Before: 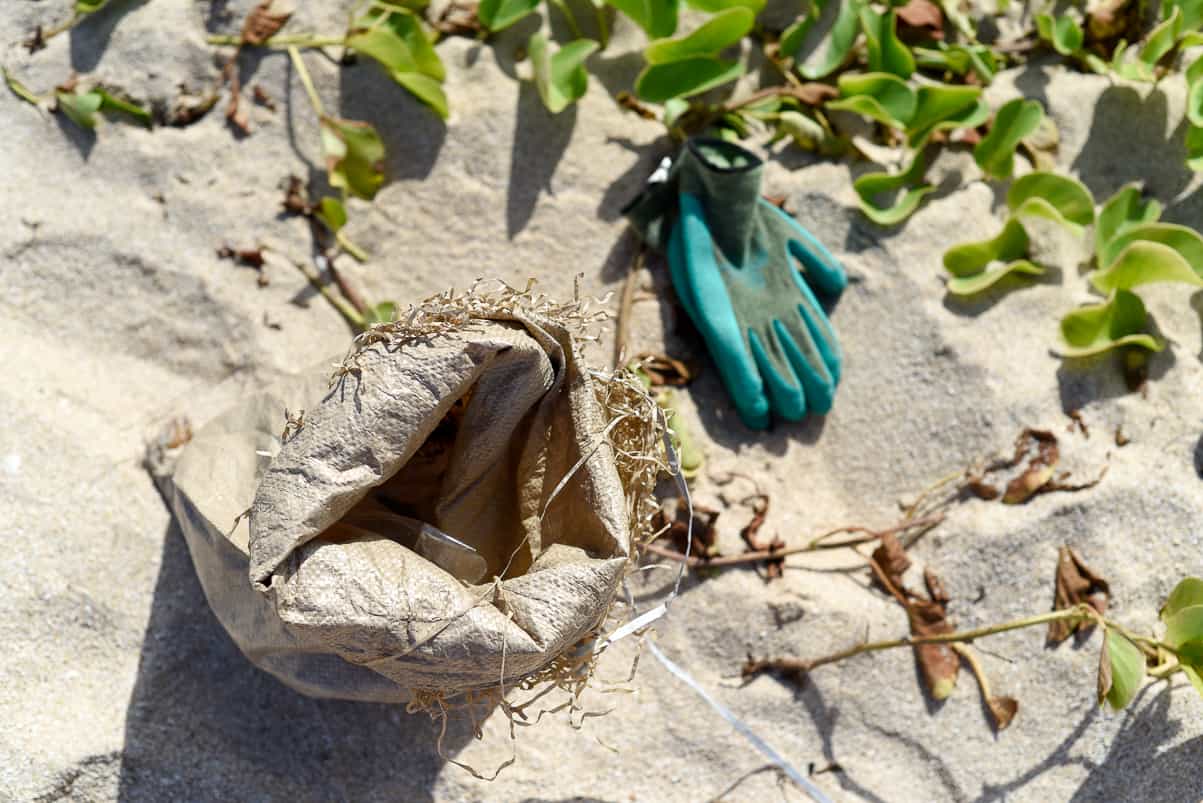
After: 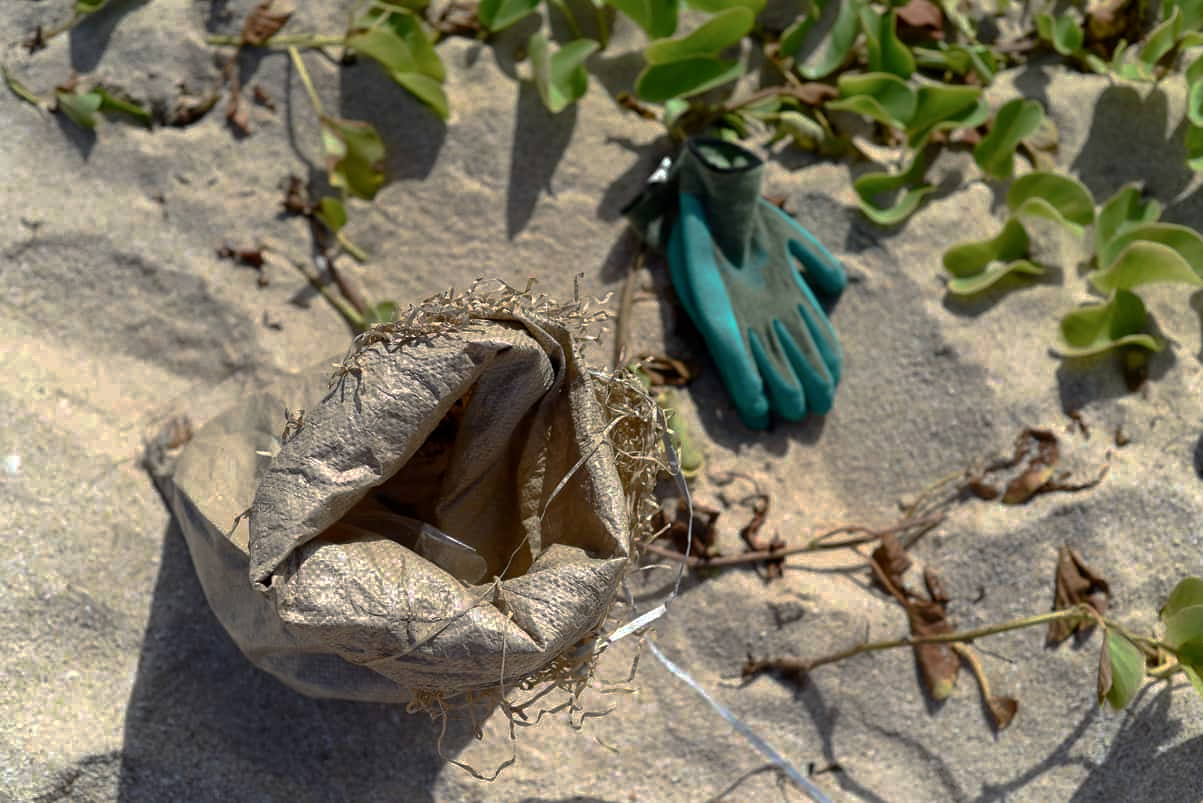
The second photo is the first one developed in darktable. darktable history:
base curve: curves: ch0 [(0, 0) (0.841, 0.609) (1, 1)], preserve colors none
contrast brightness saturation: contrast 0.053
